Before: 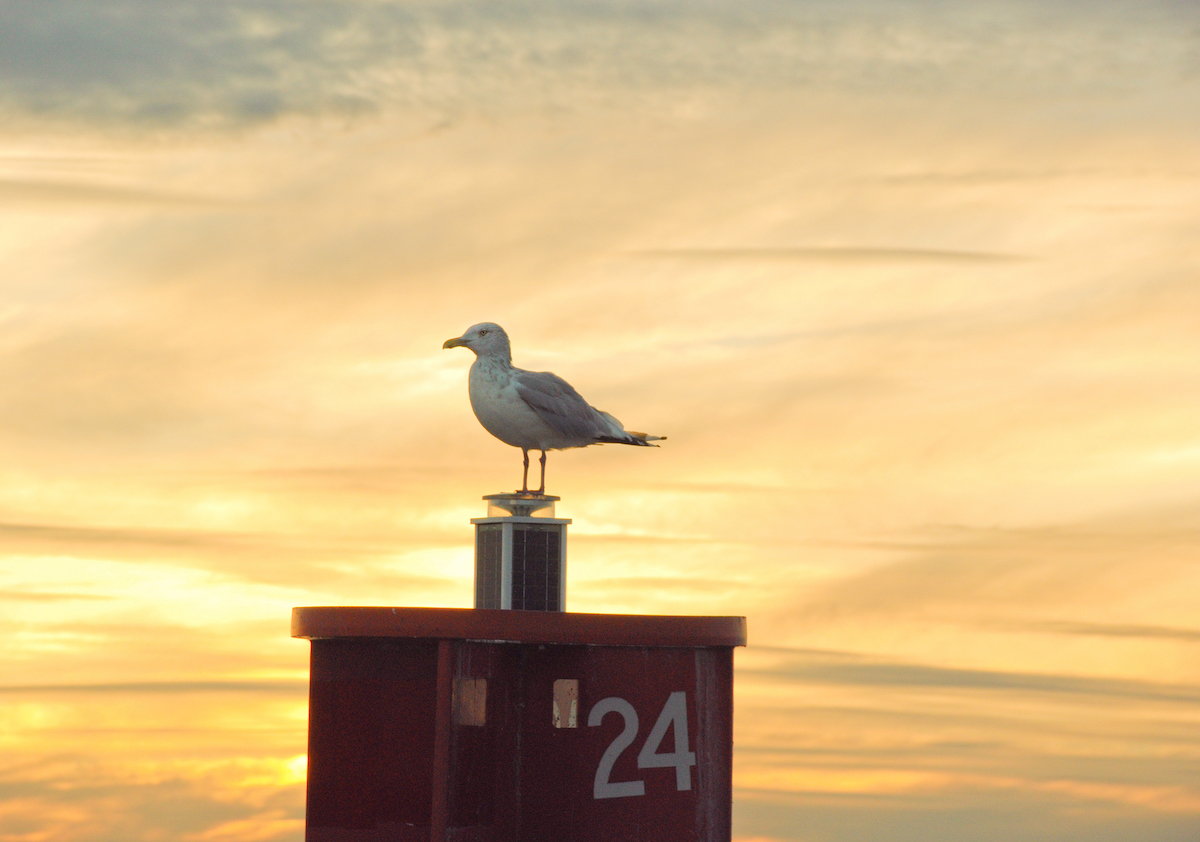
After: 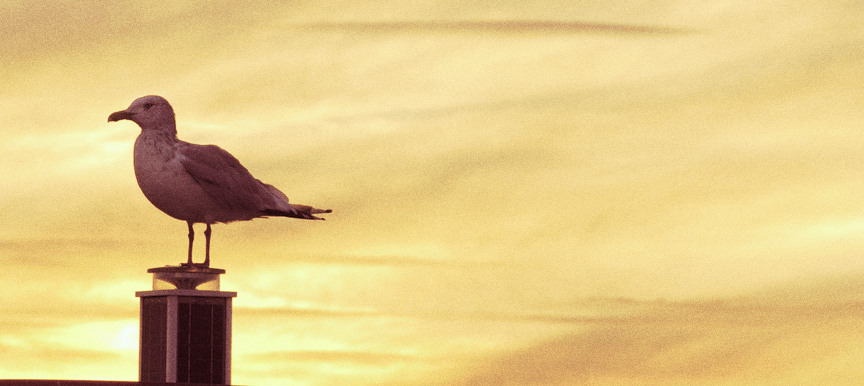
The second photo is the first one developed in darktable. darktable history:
white balance: red 0.967, blue 1.049
rgb curve: curves: ch0 [(0, 0) (0.415, 0.237) (1, 1)]
crop and rotate: left 27.938%, top 27.046%, bottom 27.046%
split-toning: highlights › saturation 0, balance -61.83
grain: on, module defaults
color balance rgb: perceptual saturation grading › global saturation 35%, perceptual saturation grading › highlights -30%, perceptual saturation grading › shadows 35%, perceptual brilliance grading › global brilliance 3%, perceptual brilliance grading › highlights -3%, perceptual brilliance grading › shadows 3%
tone curve: curves: ch0 [(0, 0.024) (0.049, 0.038) (0.176, 0.162) (0.33, 0.331) (0.432, 0.475) (0.601, 0.665) (0.843, 0.876) (1, 1)]; ch1 [(0, 0) (0.339, 0.358) (0.445, 0.439) (0.476, 0.47) (0.504, 0.504) (0.53, 0.511) (0.557, 0.558) (0.627, 0.635) (0.728, 0.746) (1, 1)]; ch2 [(0, 0) (0.327, 0.324) (0.417, 0.44) (0.46, 0.453) (0.502, 0.504) (0.526, 0.52) (0.54, 0.564) (0.606, 0.626) (0.76, 0.75) (1, 1)], color space Lab, independent channels, preserve colors none
velvia: on, module defaults
